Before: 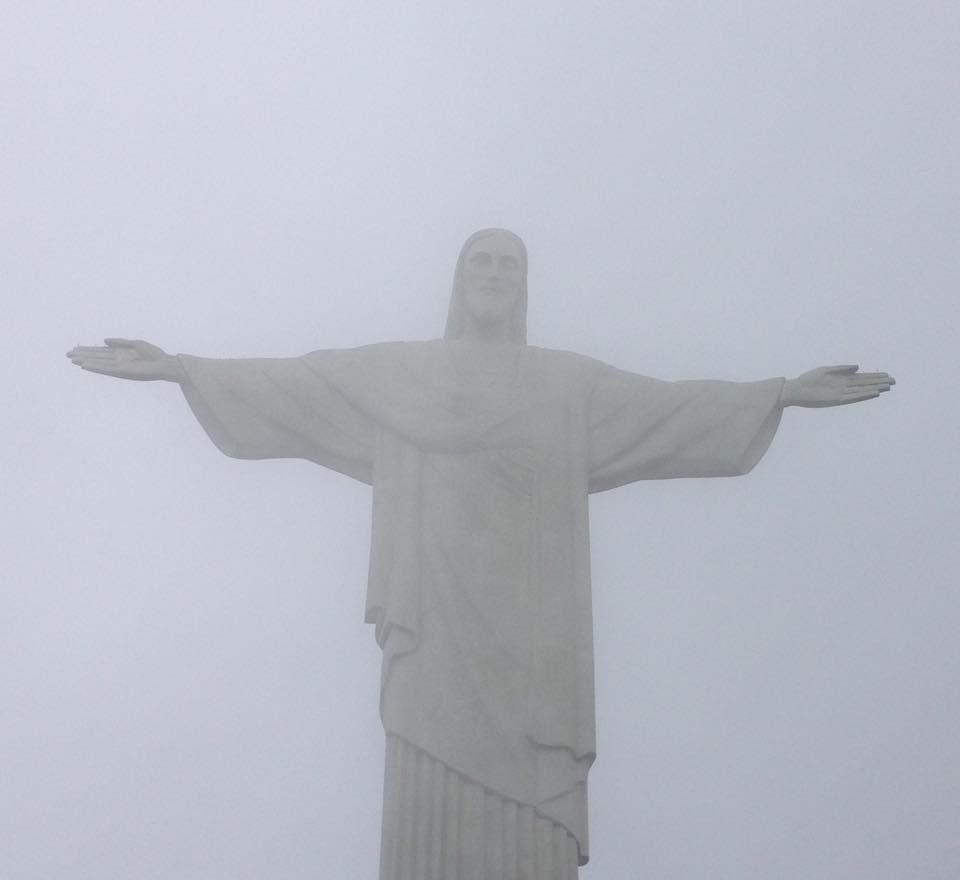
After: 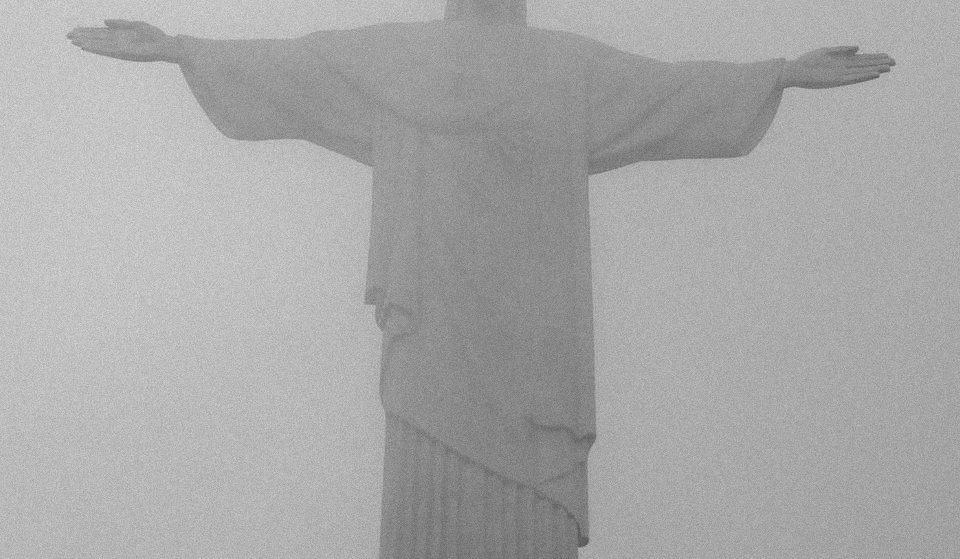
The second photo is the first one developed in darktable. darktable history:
monochrome: a 30.25, b 92.03
crop and rotate: top 36.435%
grain: mid-tones bias 0%
